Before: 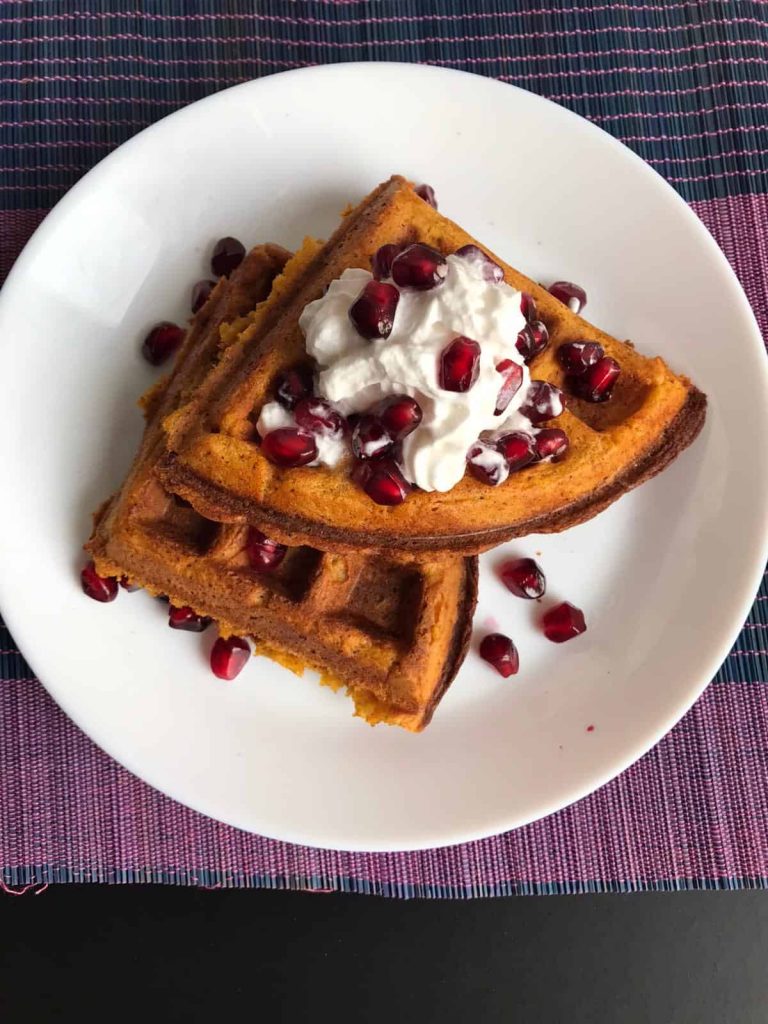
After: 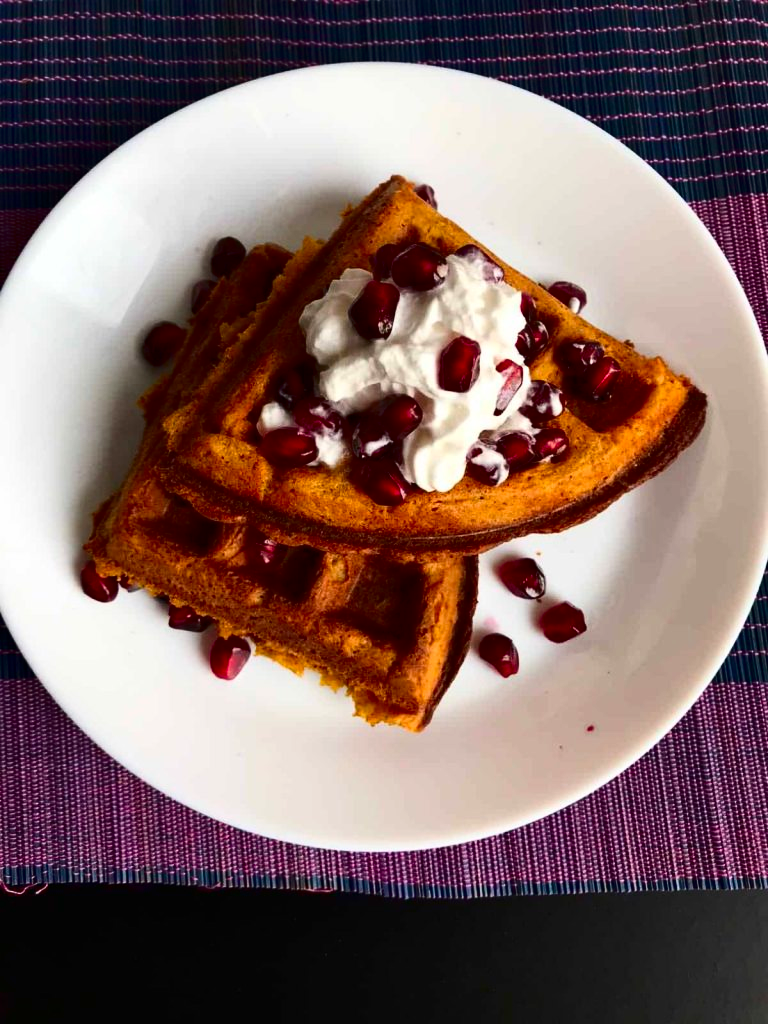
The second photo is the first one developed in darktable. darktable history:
contrast brightness saturation: contrast 0.218, brightness -0.185, saturation 0.233
